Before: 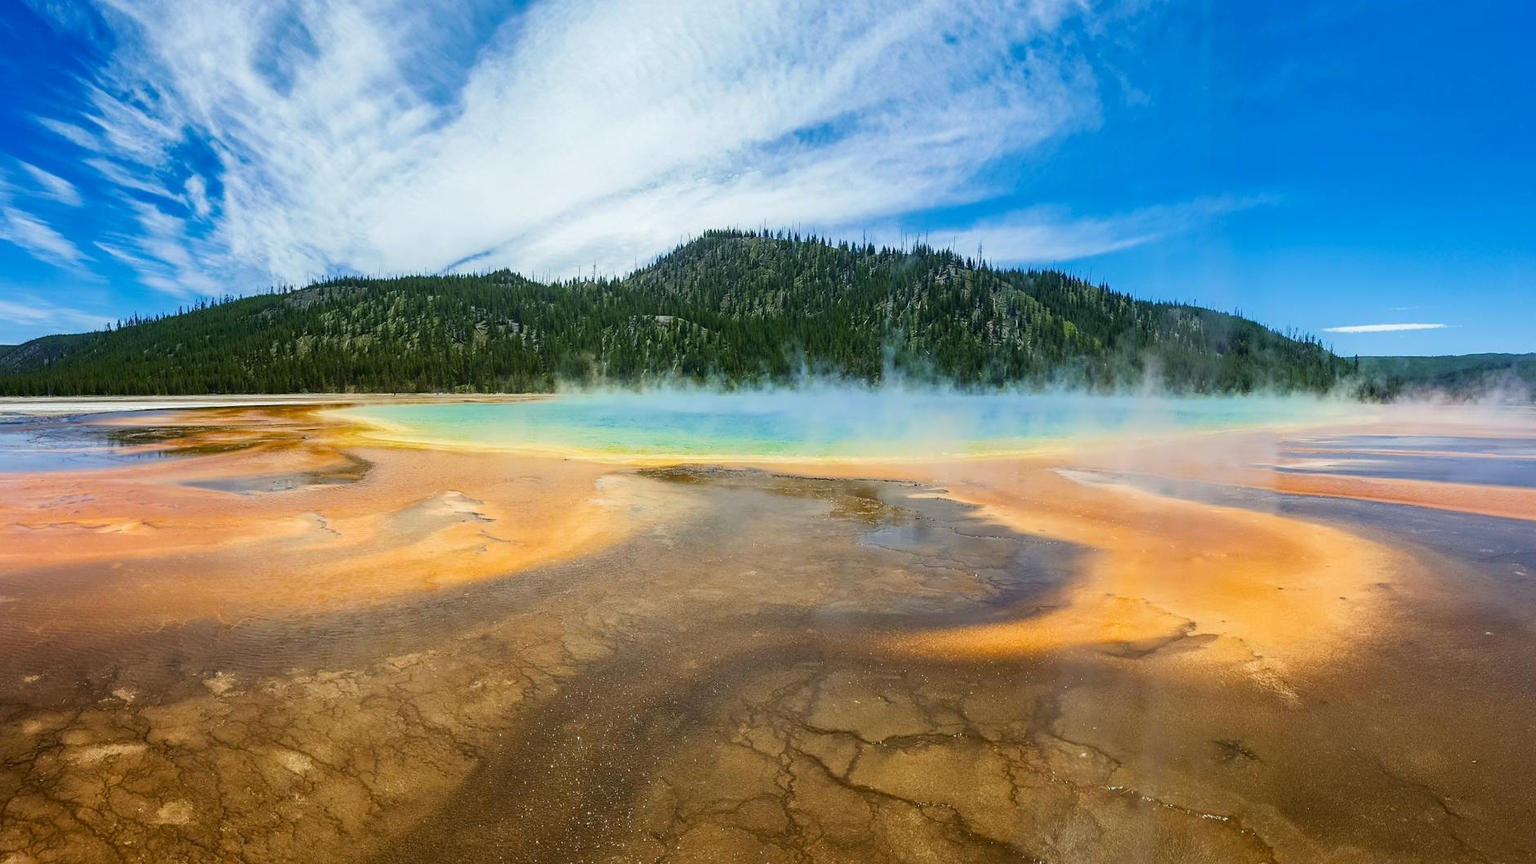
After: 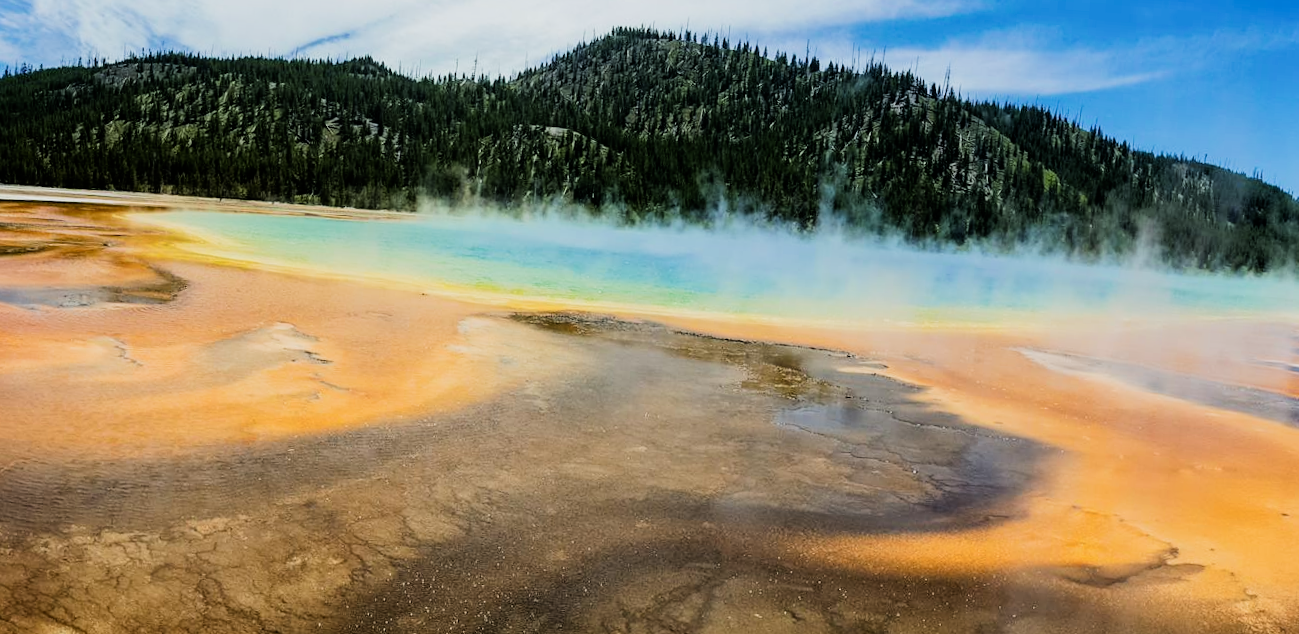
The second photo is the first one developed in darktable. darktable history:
filmic rgb: black relative exposure -5.03 EV, white relative exposure 4 EV, hardness 2.89, contrast 1.4, highlights saturation mix -28.53%
crop and rotate: angle -4.13°, left 9.72%, top 20.408%, right 12.465%, bottom 12.033%
